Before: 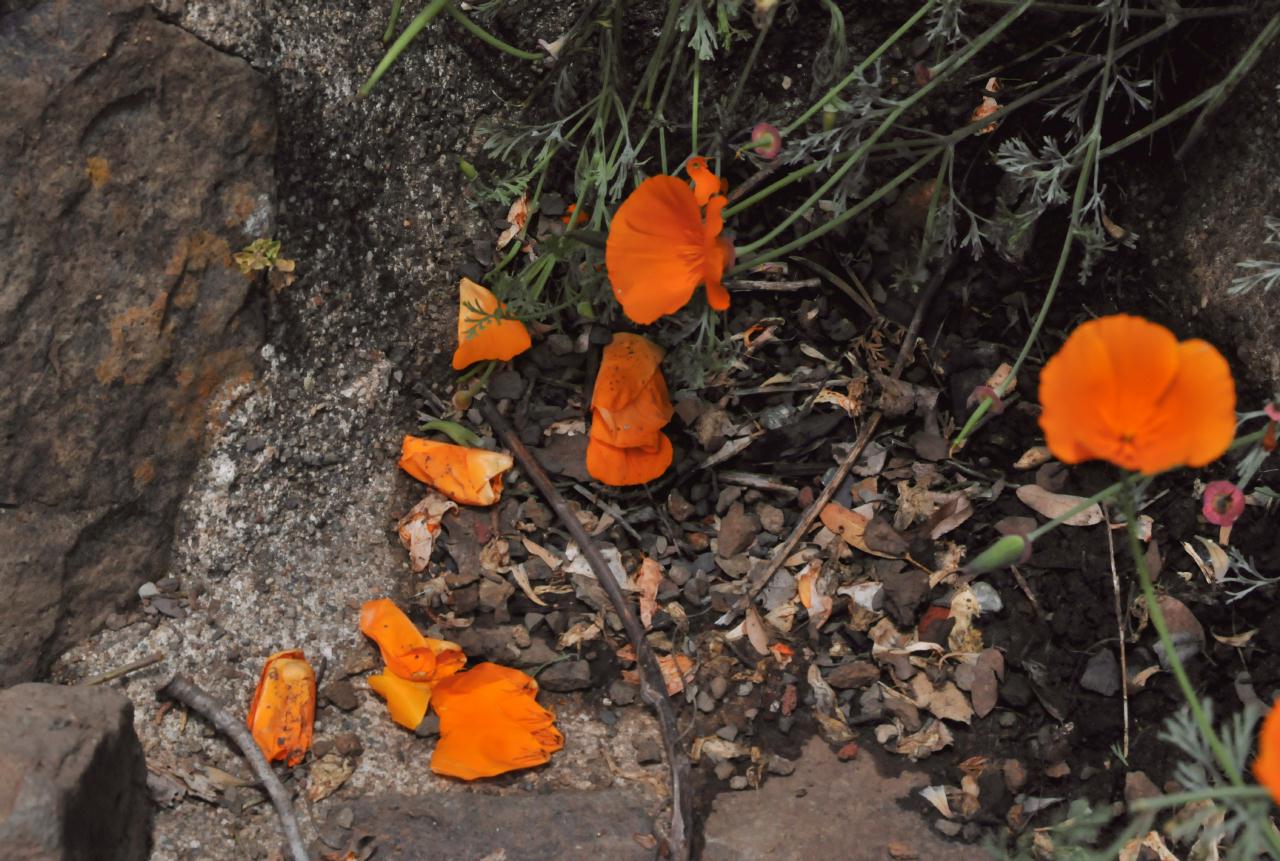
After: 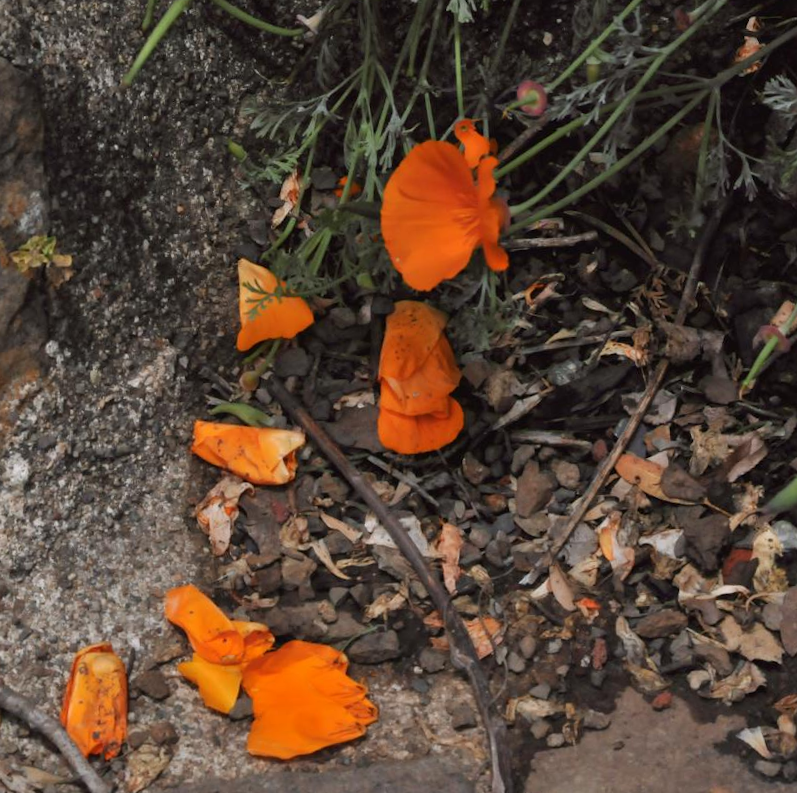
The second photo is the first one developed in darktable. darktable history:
crop and rotate: left 14.292%, right 19.041%
rotate and perspective: rotation -4.57°, crop left 0.054, crop right 0.944, crop top 0.087, crop bottom 0.914
